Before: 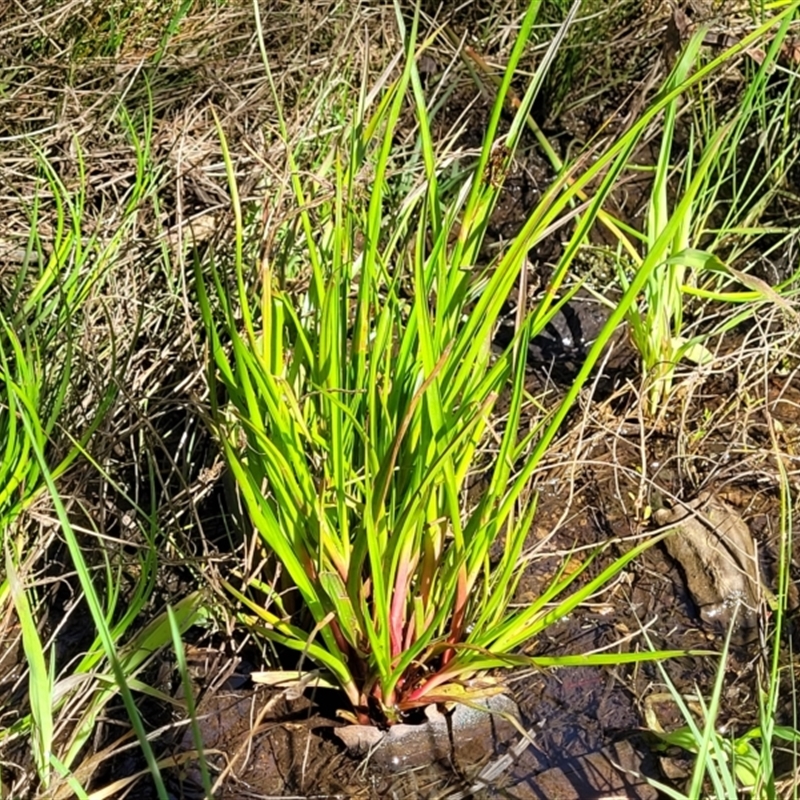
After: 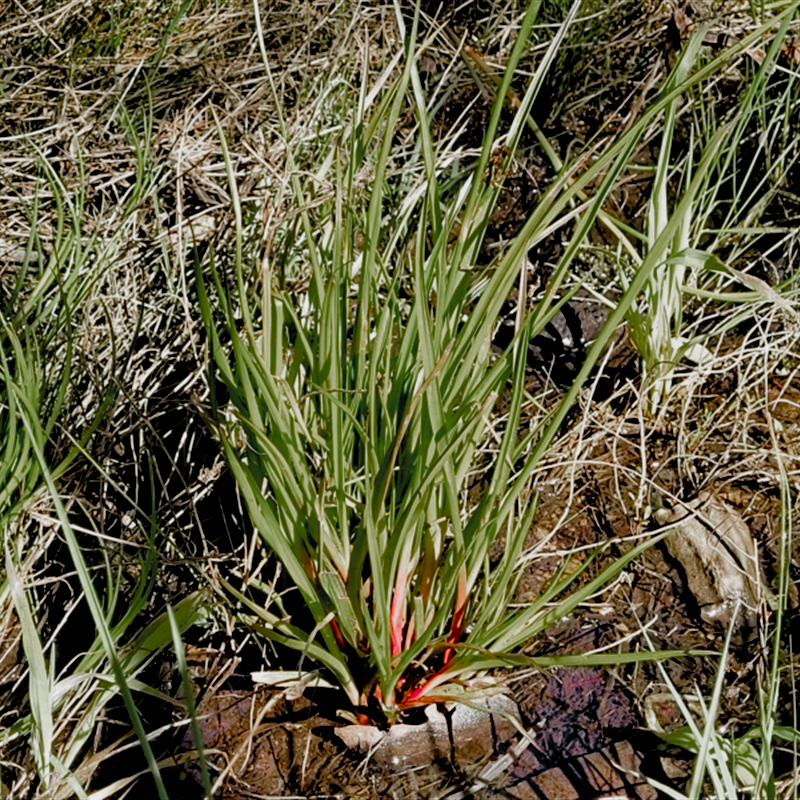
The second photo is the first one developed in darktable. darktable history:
color zones: curves: ch0 [(0, 0.48) (0.209, 0.398) (0.305, 0.332) (0.429, 0.493) (0.571, 0.5) (0.714, 0.5) (0.857, 0.5) (1, 0.48)]; ch1 [(0, 0.736) (0.143, 0.625) (0.225, 0.371) (0.429, 0.256) (0.571, 0.241) (0.714, 0.213) (0.857, 0.48) (1, 0.736)]; ch2 [(0, 0.448) (0.143, 0.498) (0.286, 0.5) (0.429, 0.5) (0.571, 0.5) (0.714, 0.5) (0.857, 0.5) (1, 0.448)]
filmic rgb: black relative exposure -3.9 EV, white relative exposure 3.15 EV, hardness 2.87, preserve chrominance no, color science v5 (2021)
